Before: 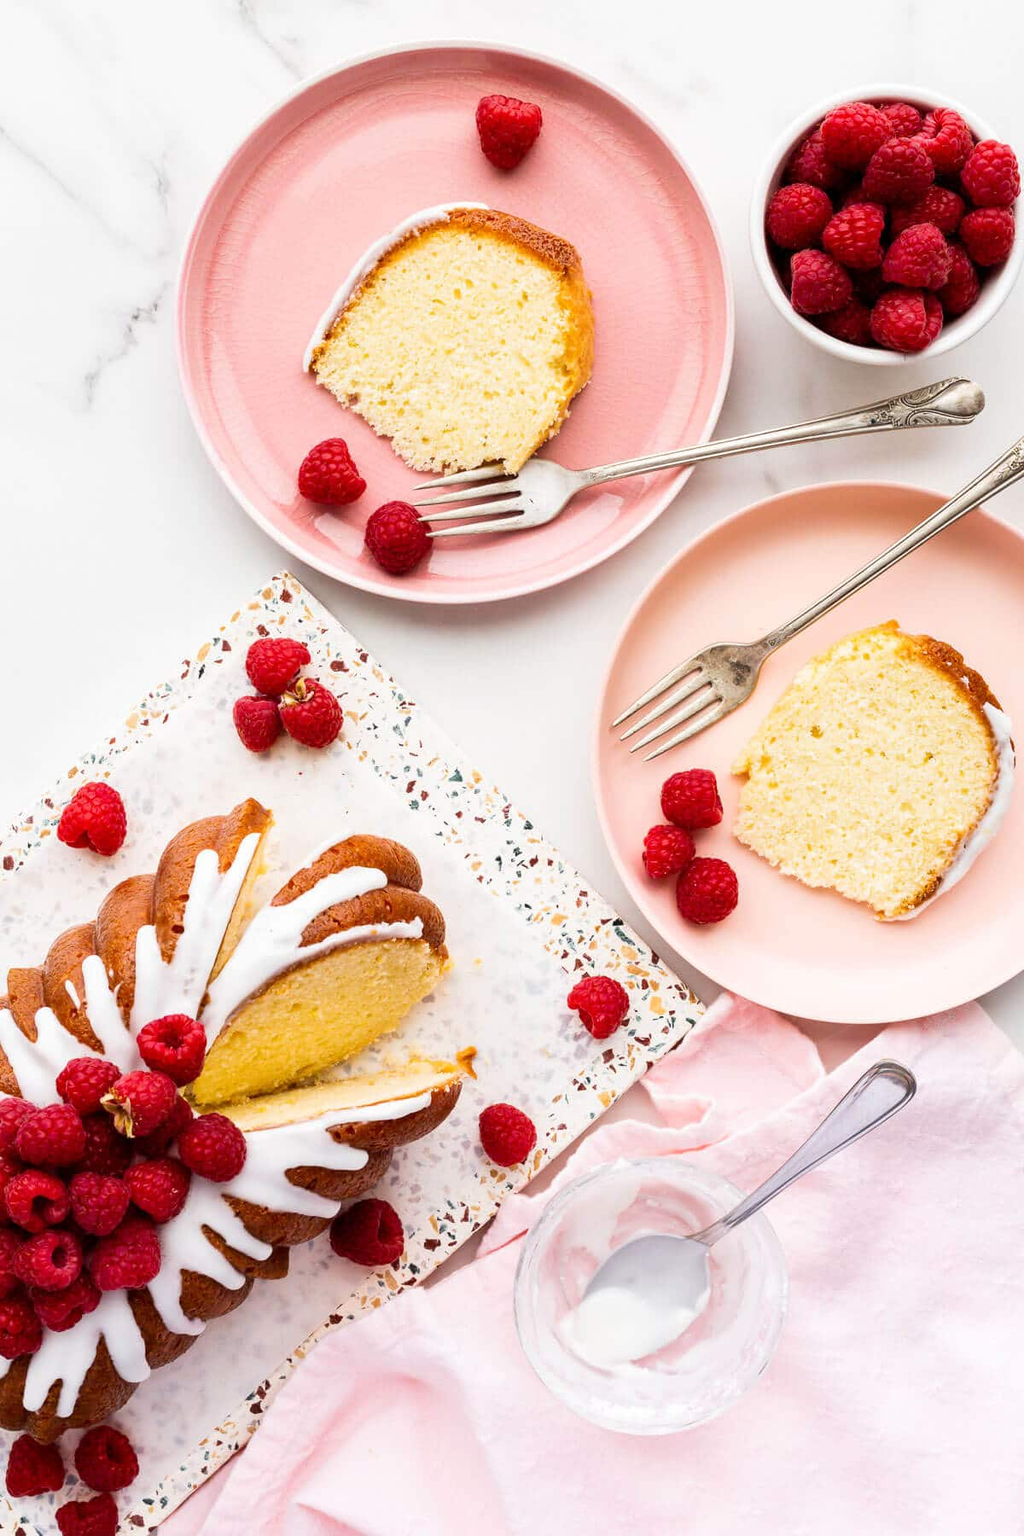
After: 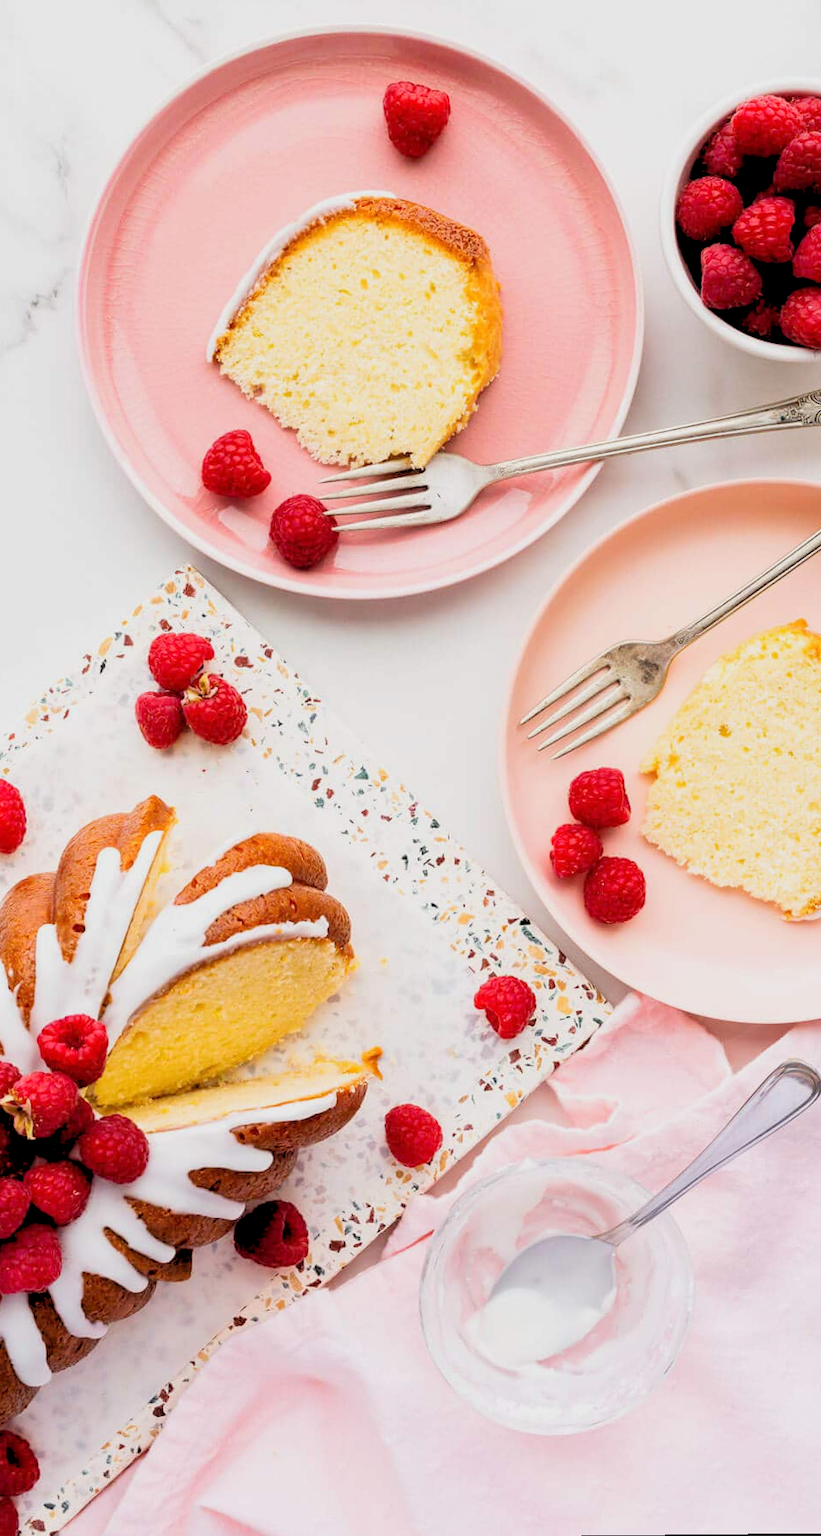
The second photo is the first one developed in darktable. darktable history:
crop and rotate: left 9.597%, right 10.195%
rotate and perspective: rotation 0.174°, lens shift (vertical) 0.013, lens shift (horizontal) 0.019, shear 0.001, automatic cropping original format, crop left 0.007, crop right 0.991, crop top 0.016, crop bottom 0.997
rgb levels: preserve colors sum RGB, levels [[0.038, 0.433, 0.934], [0, 0.5, 1], [0, 0.5, 1]]
